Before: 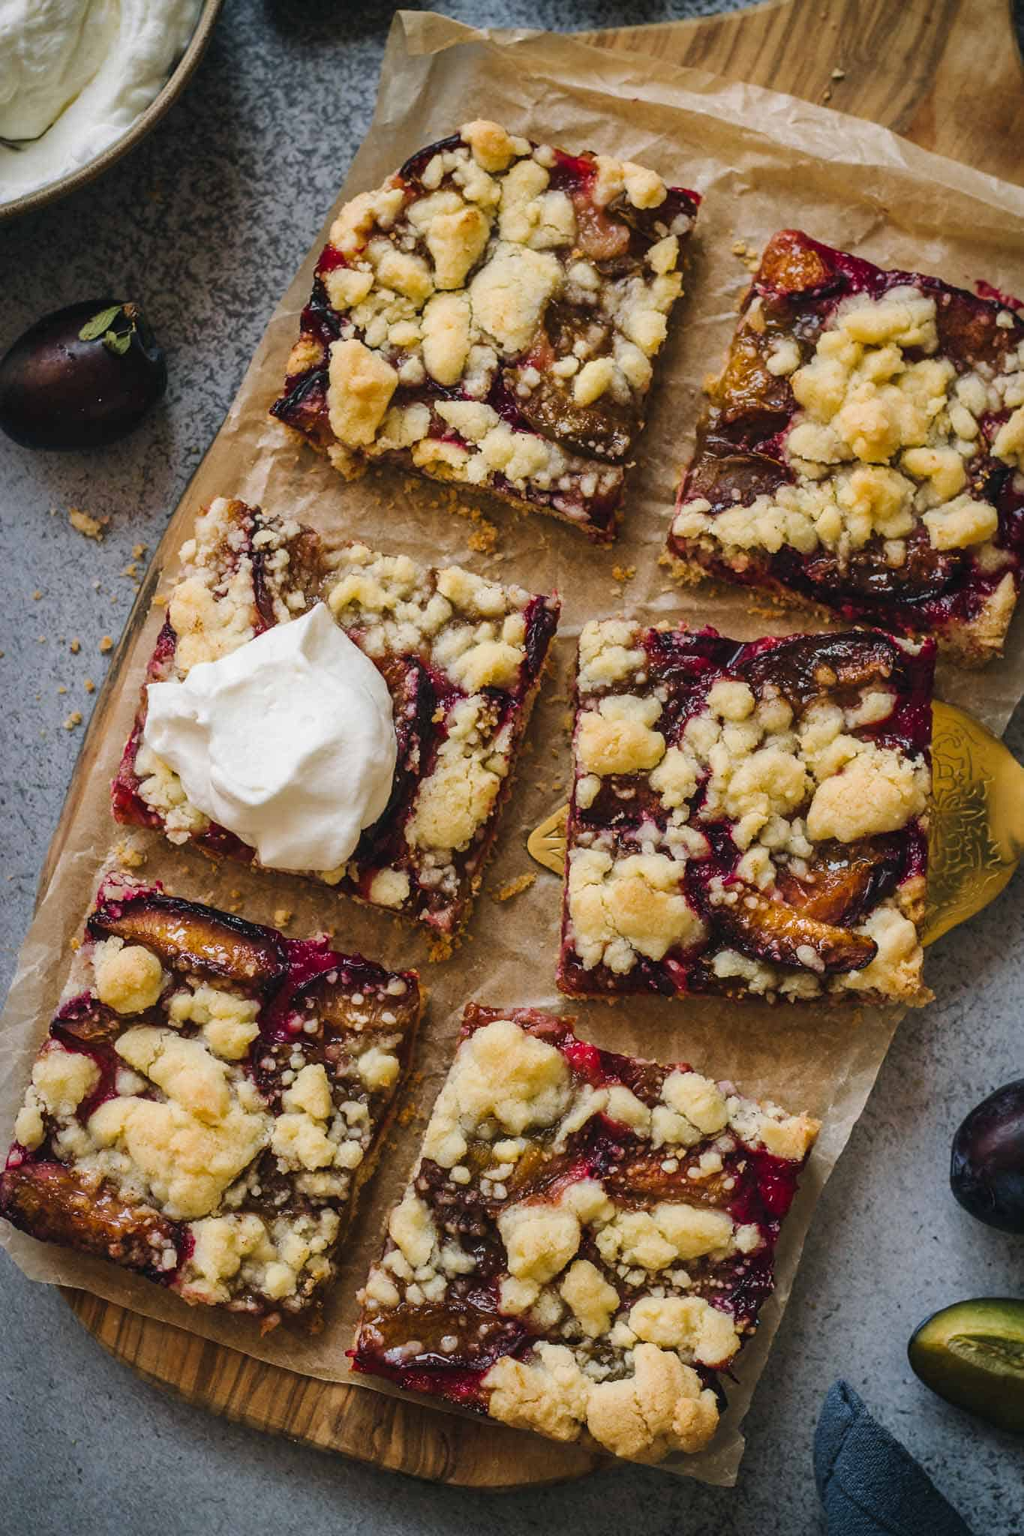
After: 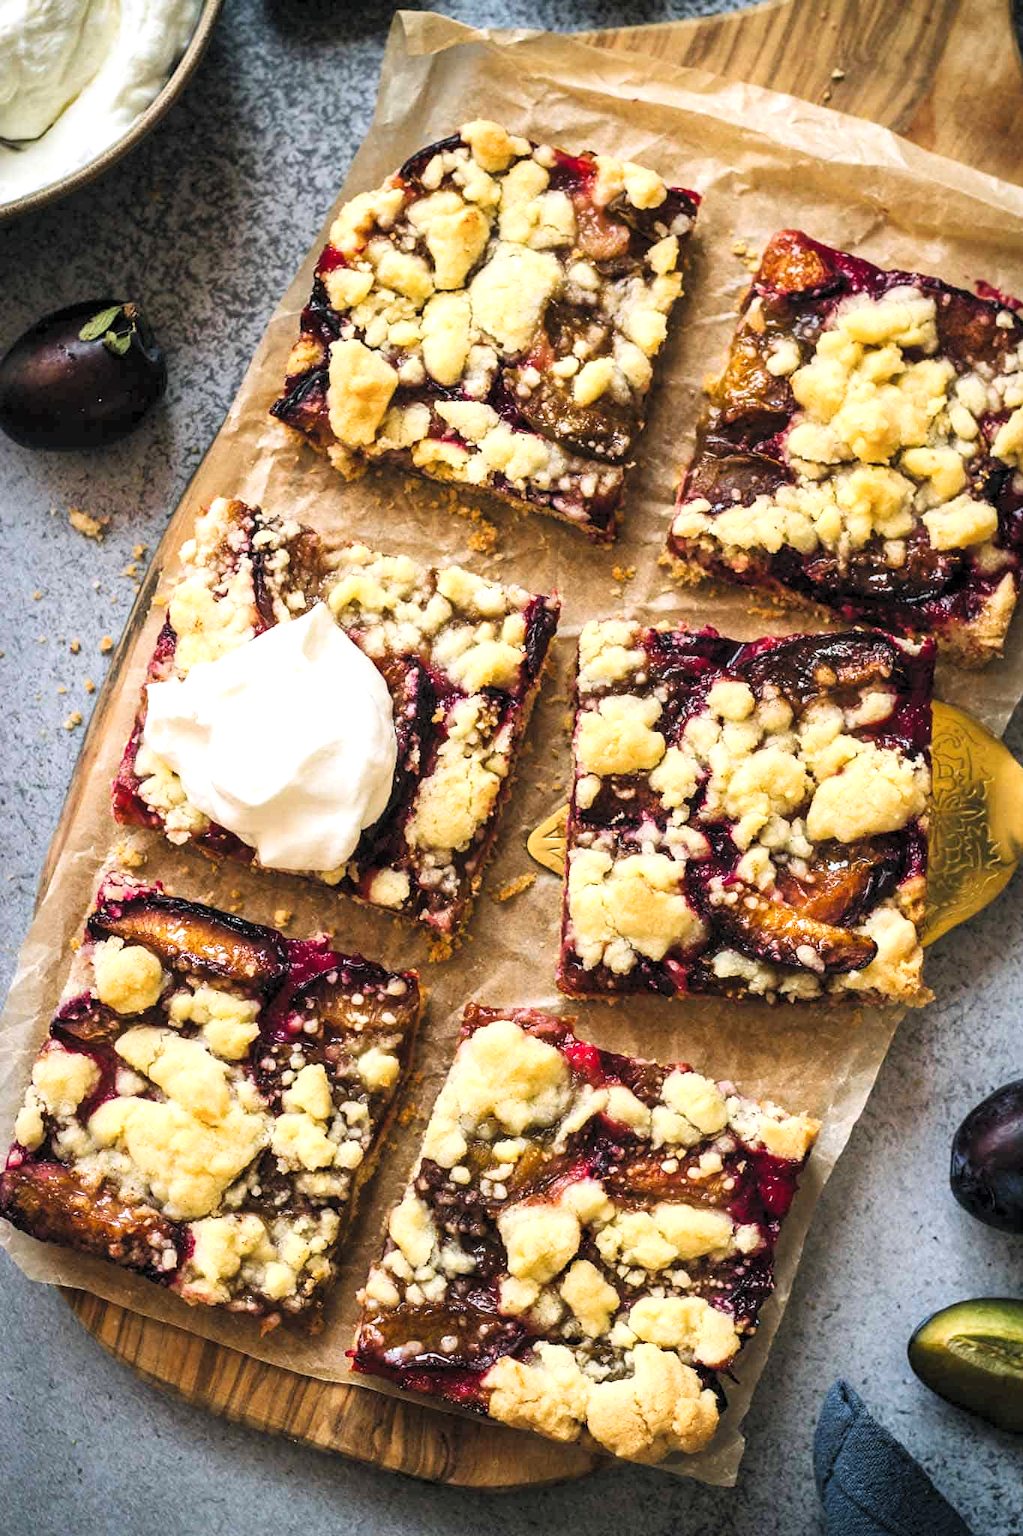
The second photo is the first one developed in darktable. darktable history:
levels: levels [0.073, 0.497, 0.972]
exposure: black level correction 0, exposure 0.698 EV, compensate highlight preservation false
shadows and highlights: shadows 1.63, highlights 38.59
